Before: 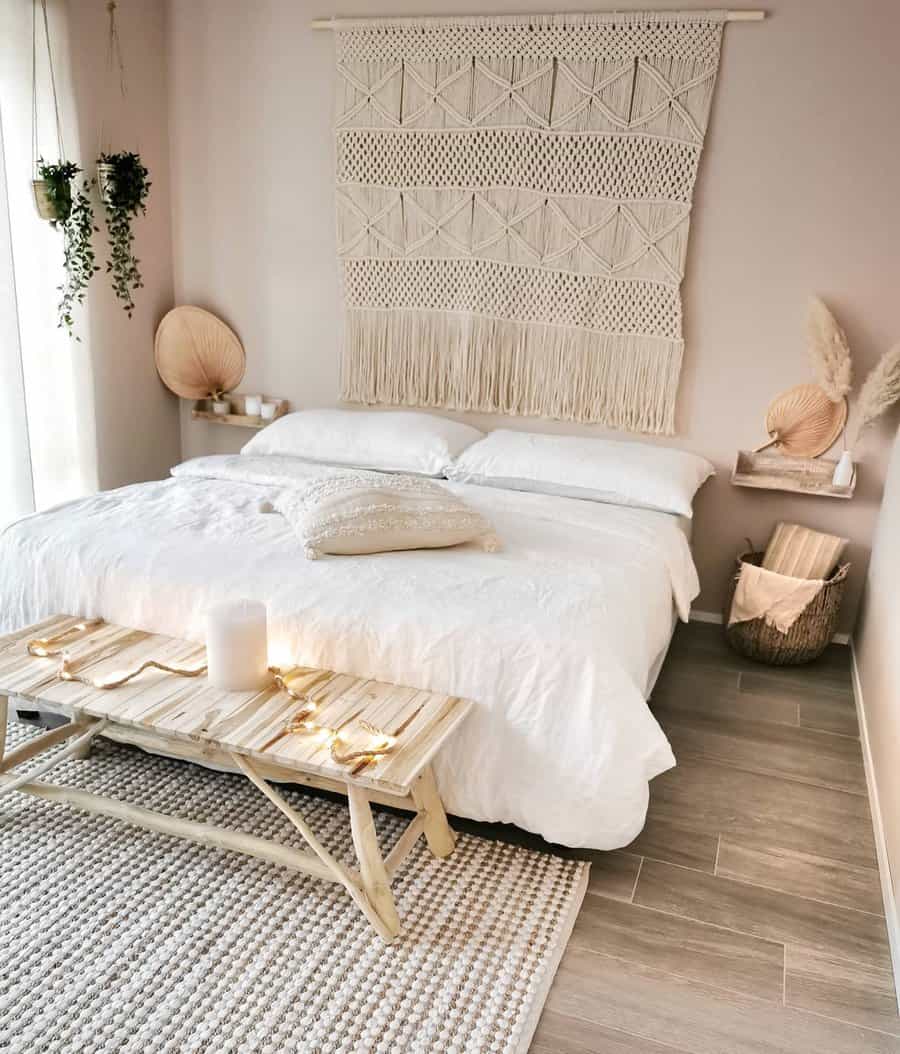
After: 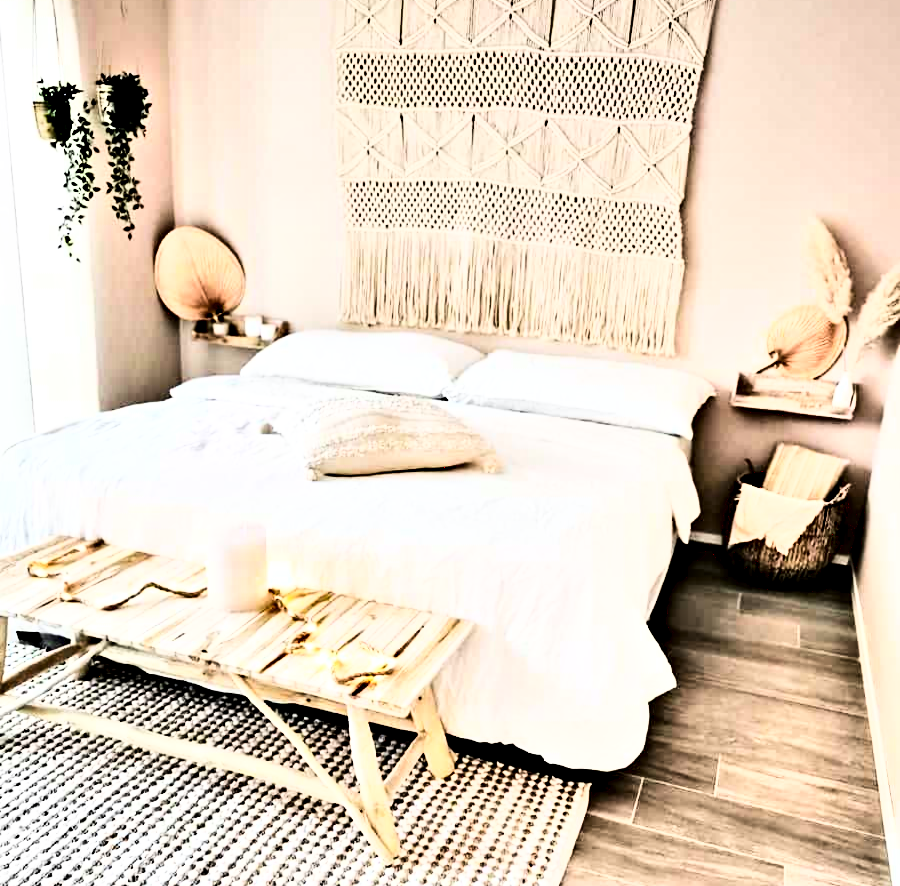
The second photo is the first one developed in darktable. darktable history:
base curve: curves: ch0 [(0, 0) (0.007, 0.004) (0.027, 0.03) (0.046, 0.07) (0.207, 0.54) (0.442, 0.872) (0.673, 0.972) (1, 1)]
crop: top 7.572%, bottom 8.284%
exposure: exposure -0.04 EV, compensate highlight preservation false
contrast equalizer: octaves 7, y [[0.48, 0.654, 0.731, 0.706, 0.772, 0.382], [0.55 ×6], [0 ×6], [0 ×6], [0 ×6]]
